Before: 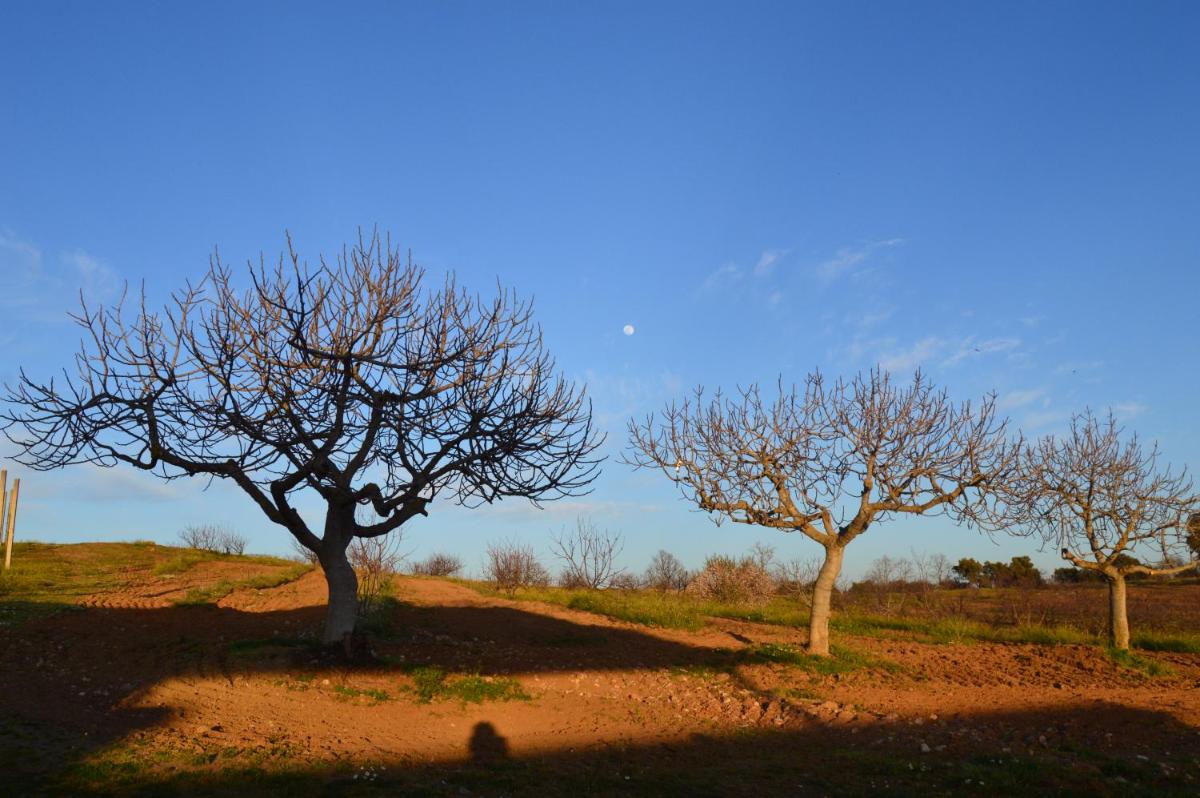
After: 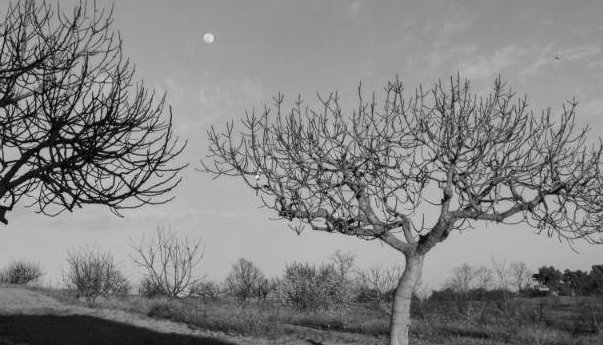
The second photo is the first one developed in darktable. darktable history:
monochrome: a 16.01, b -2.65, highlights 0.52
contrast brightness saturation: contrast 0.03, brightness -0.04
local contrast: on, module defaults
crop: left 35.03%, top 36.625%, right 14.663%, bottom 20.057%
shadows and highlights: shadows 10, white point adjustment 1, highlights -40
